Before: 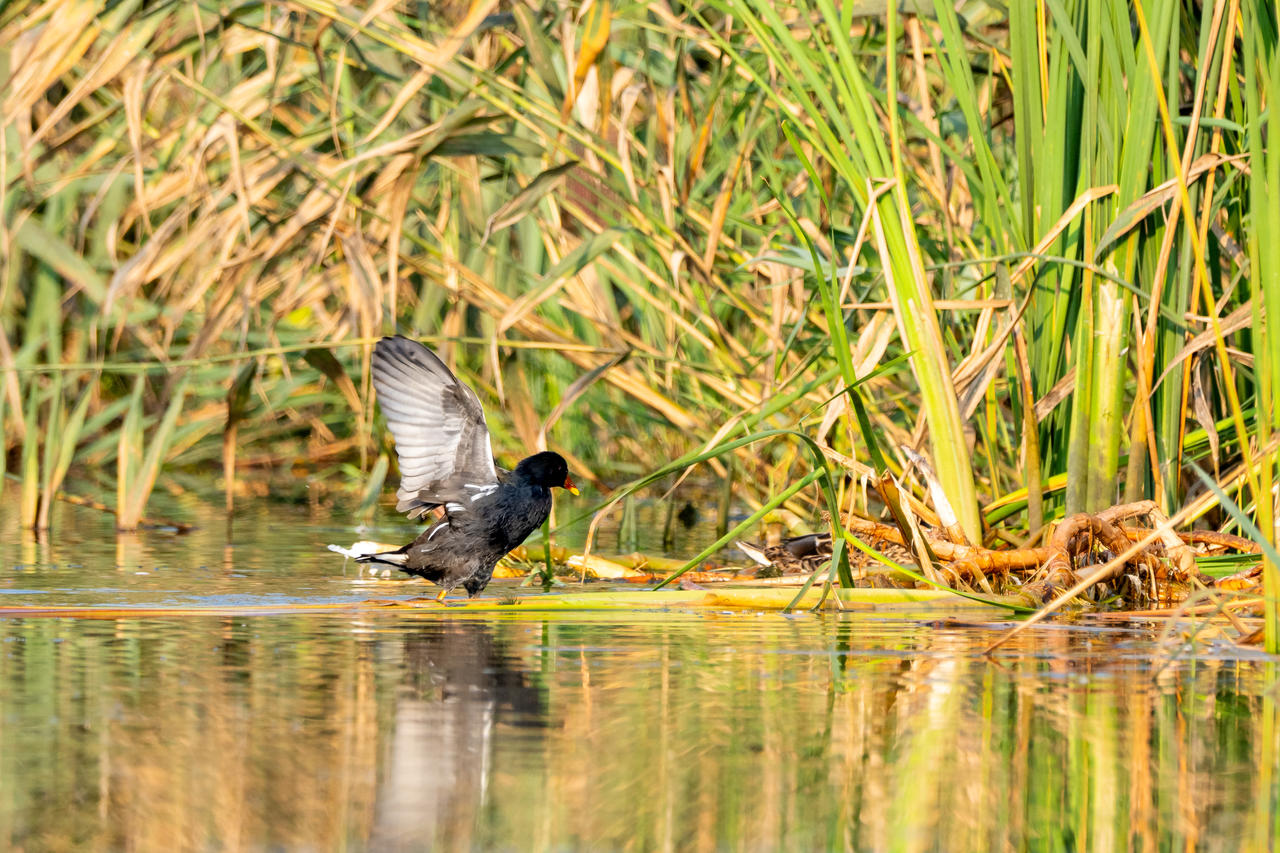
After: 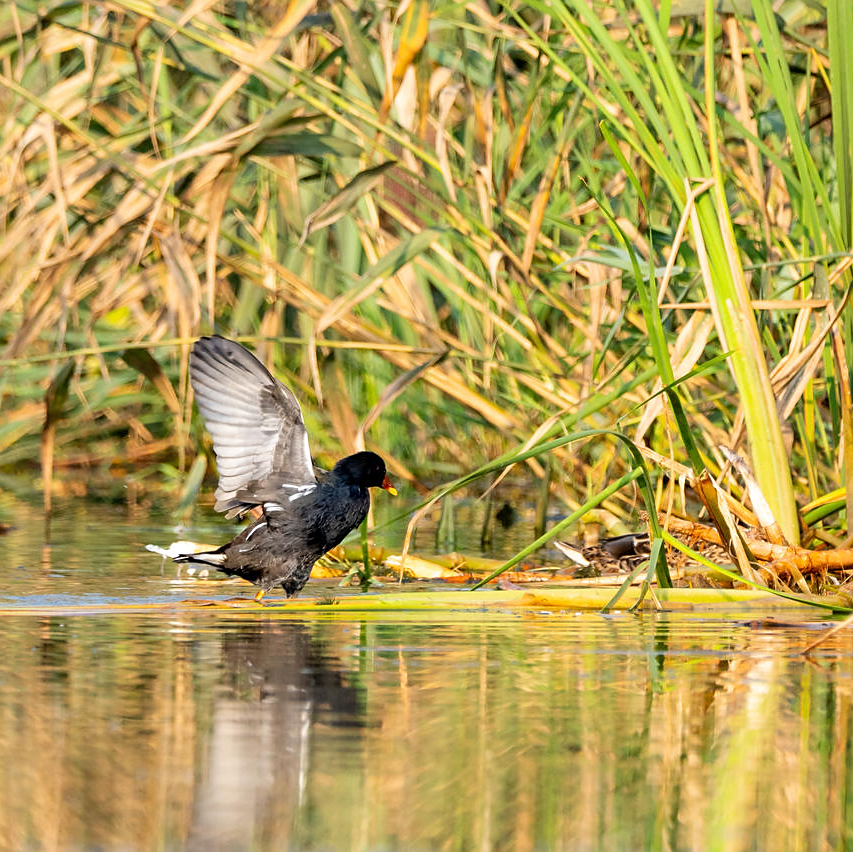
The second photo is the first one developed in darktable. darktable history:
sharpen: radius 1.559, amount 0.373, threshold 1.271
crop and rotate: left 14.292%, right 19.041%
